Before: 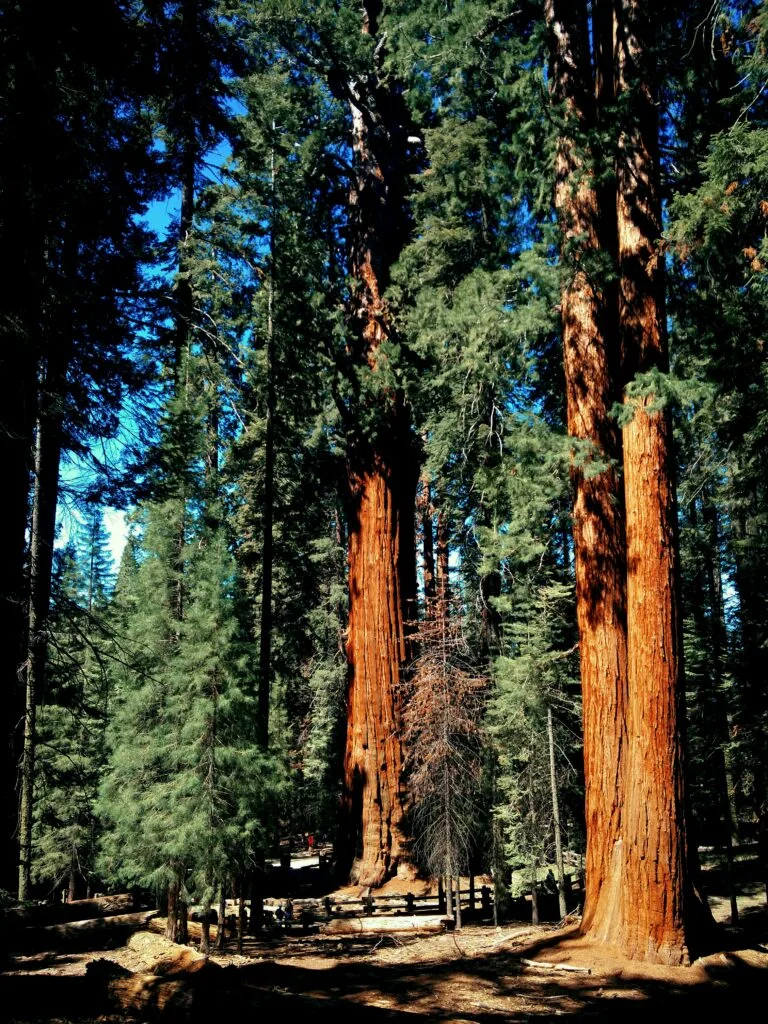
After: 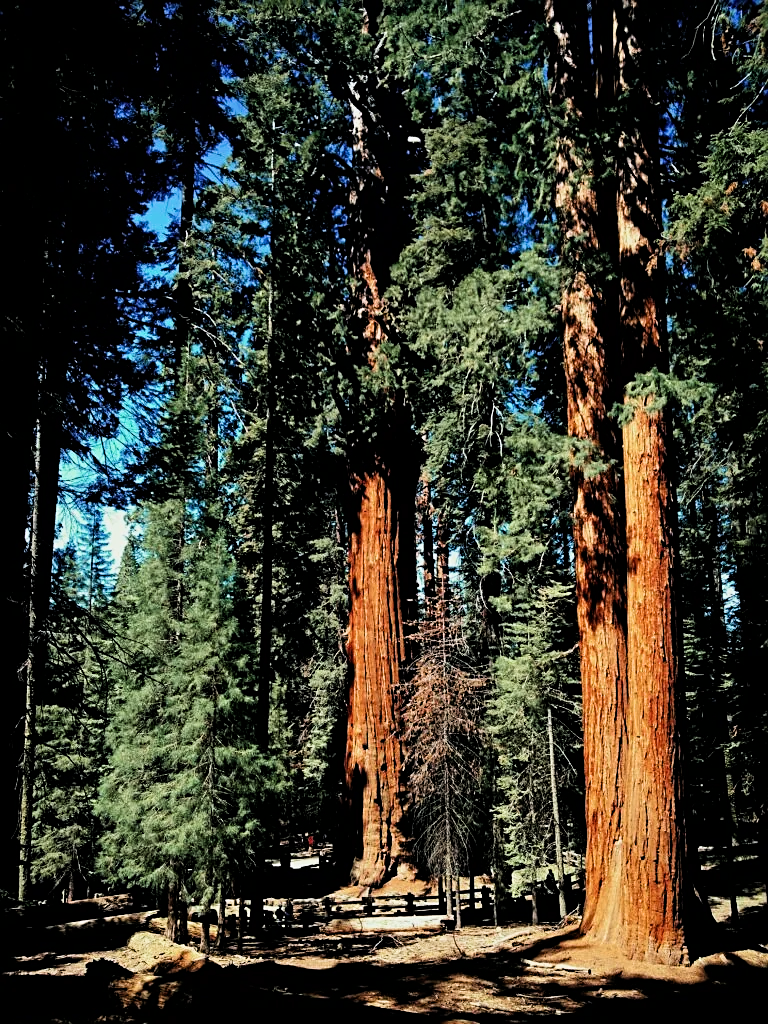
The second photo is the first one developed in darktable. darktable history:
sharpen: on, module defaults
filmic rgb: black relative exposure -16 EV, white relative exposure 6.29 EV, hardness 5.1, contrast 1.35
